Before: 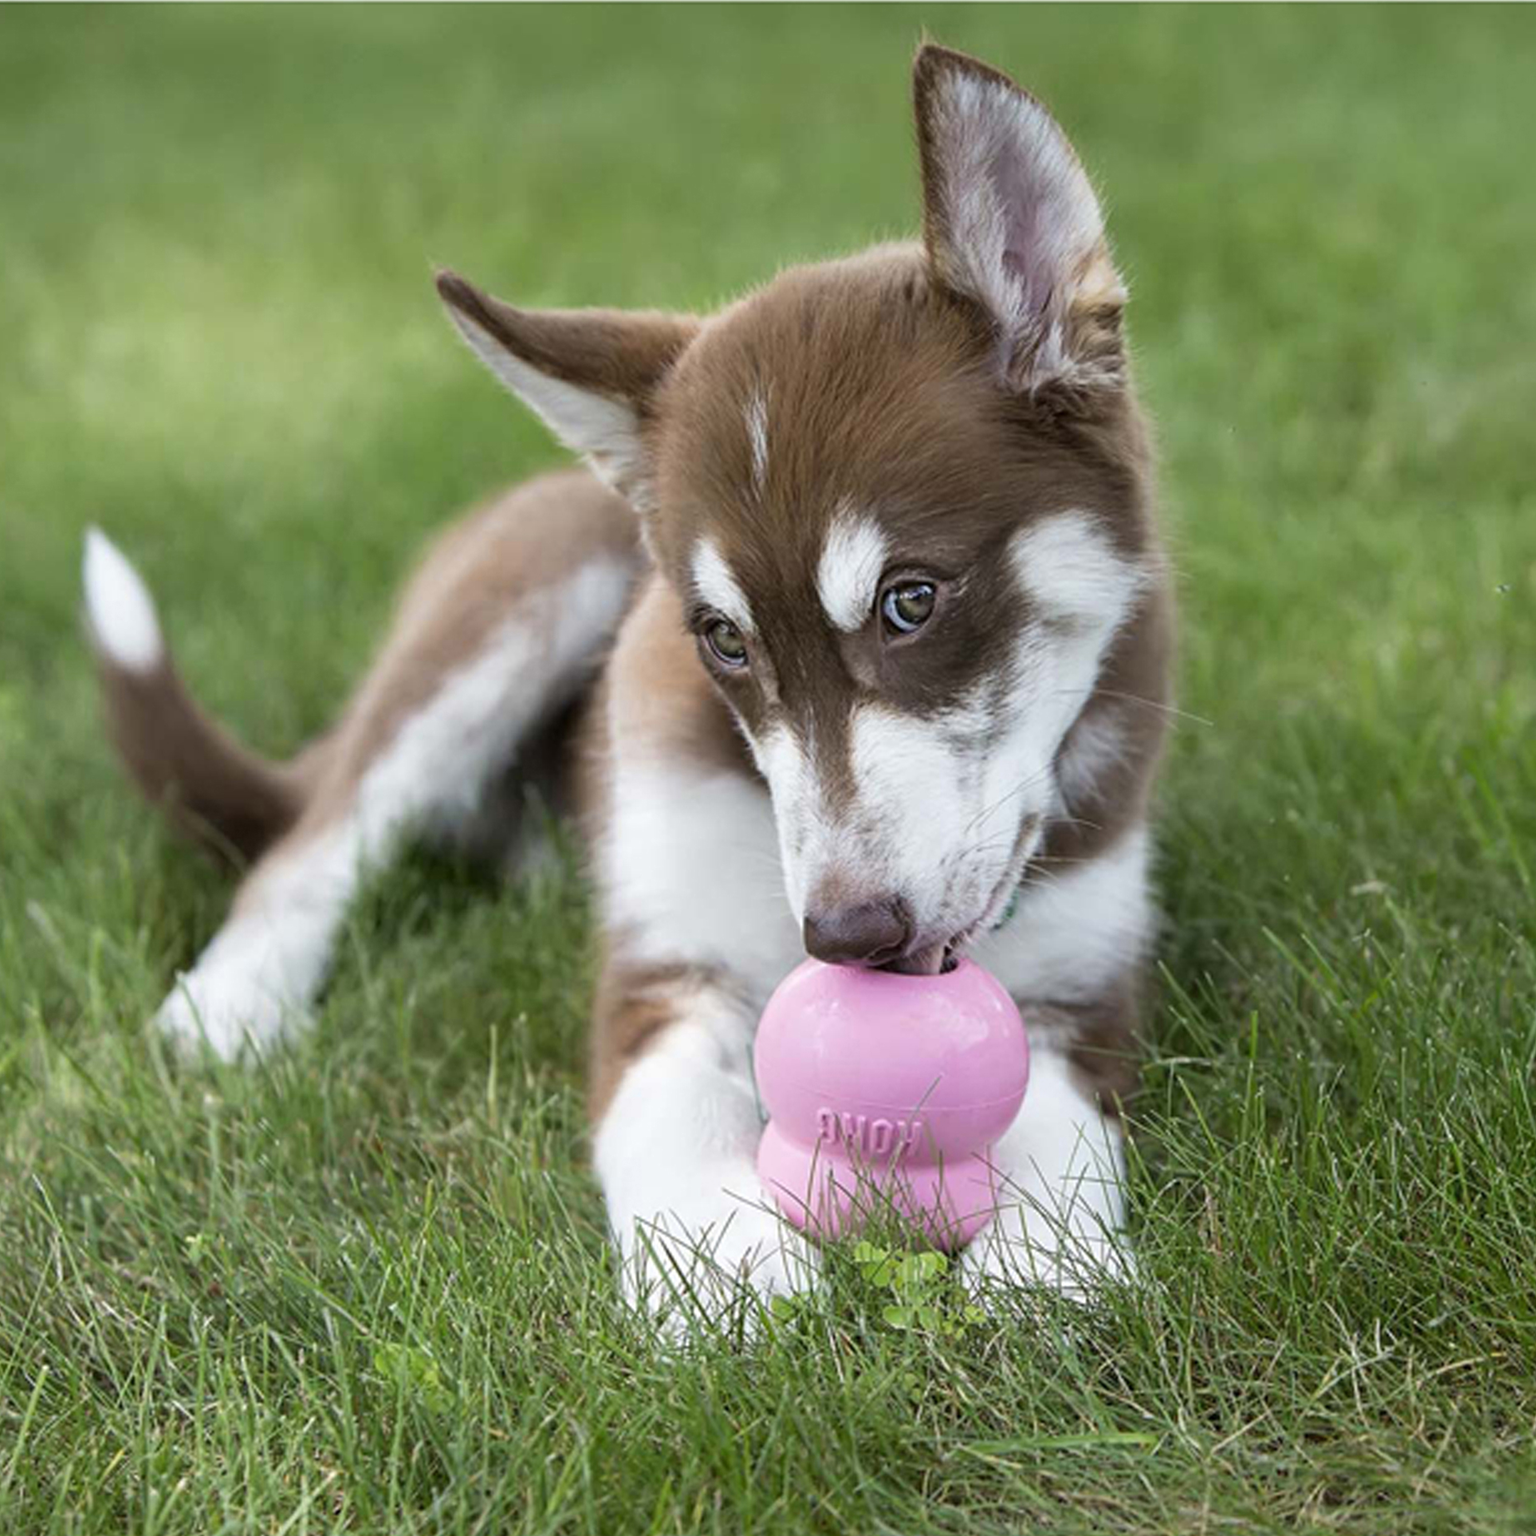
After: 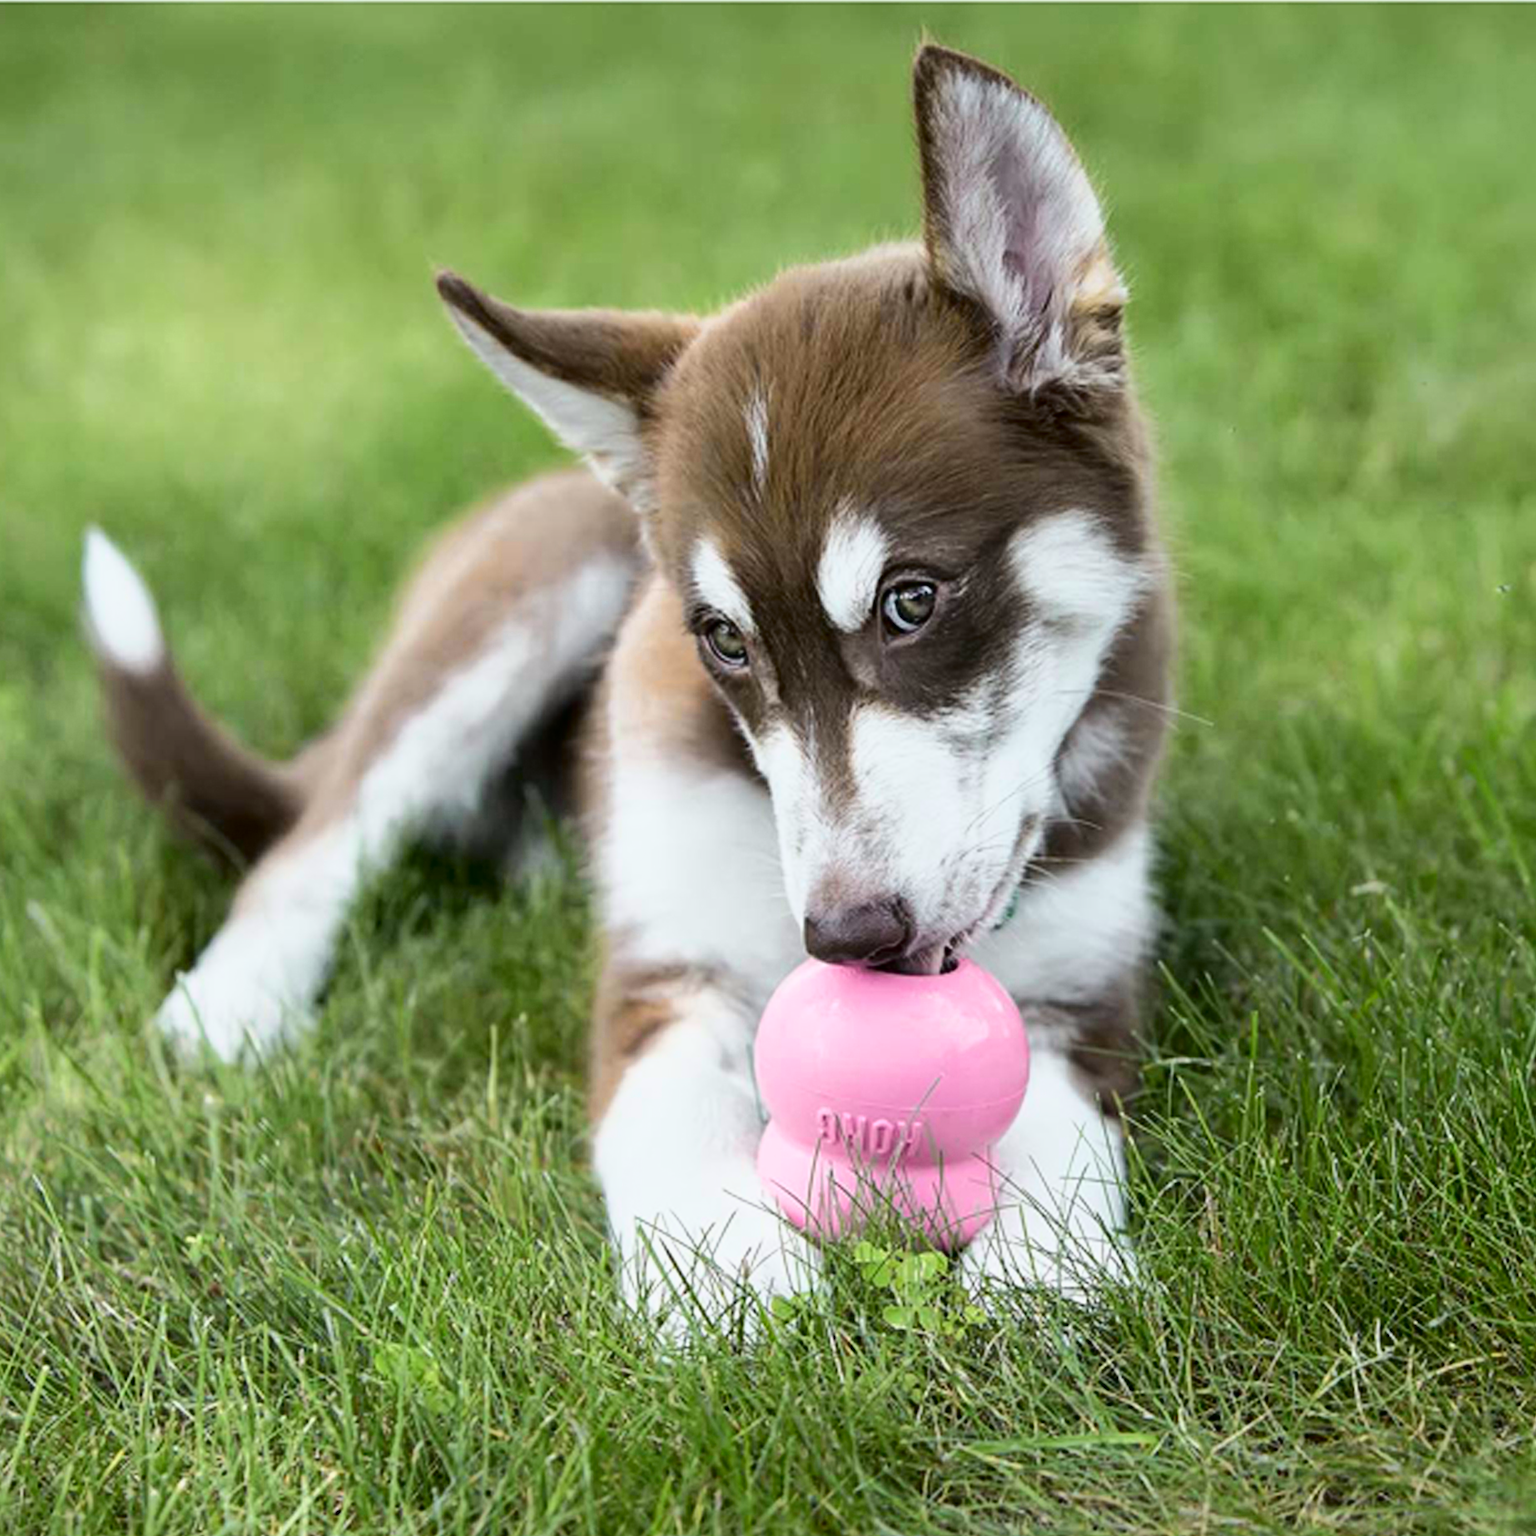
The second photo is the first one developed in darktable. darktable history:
tone curve: curves: ch0 [(0, 0) (0.035, 0.011) (0.133, 0.076) (0.285, 0.265) (0.491, 0.541) (0.617, 0.693) (0.704, 0.77) (0.794, 0.865) (0.895, 0.938) (1, 0.976)]; ch1 [(0, 0) (0.318, 0.278) (0.444, 0.427) (0.502, 0.497) (0.543, 0.547) (0.601, 0.641) (0.746, 0.764) (1, 1)]; ch2 [(0, 0) (0.316, 0.292) (0.381, 0.37) (0.423, 0.448) (0.476, 0.482) (0.502, 0.5) (0.543, 0.547) (0.587, 0.613) (0.642, 0.672) (0.704, 0.727) (0.865, 0.827) (1, 0.951)], color space Lab, independent channels, preserve colors none
